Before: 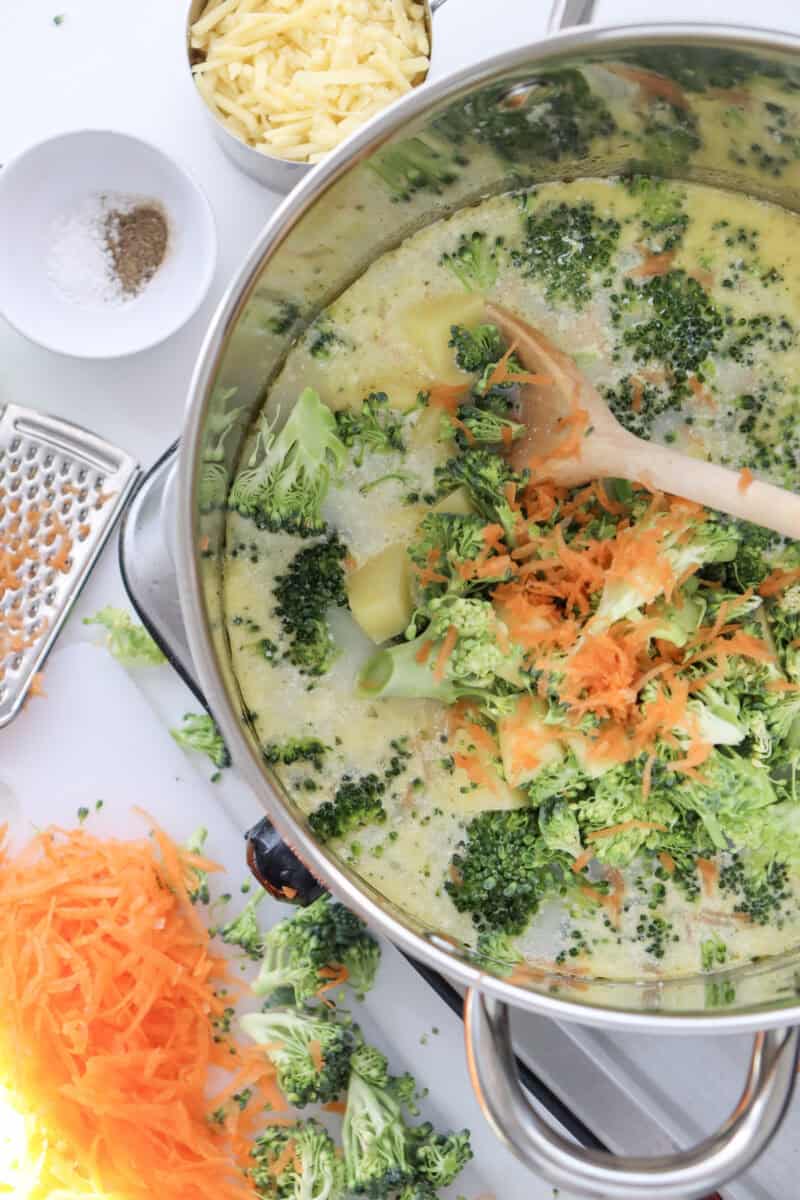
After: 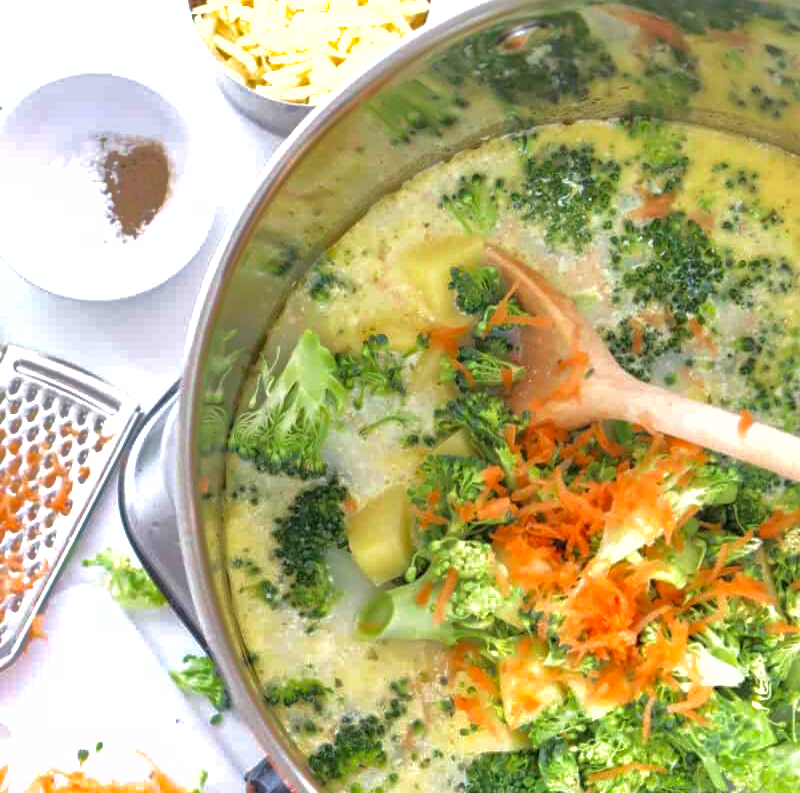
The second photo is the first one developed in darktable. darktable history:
crop and rotate: top 4.864%, bottom 29.035%
shadows and highlights: highlights -59.77
velvia: strength 16.52%
exposure: exposure 0.605 EV, compensate exposure bias true, compensate highlight preservation false
